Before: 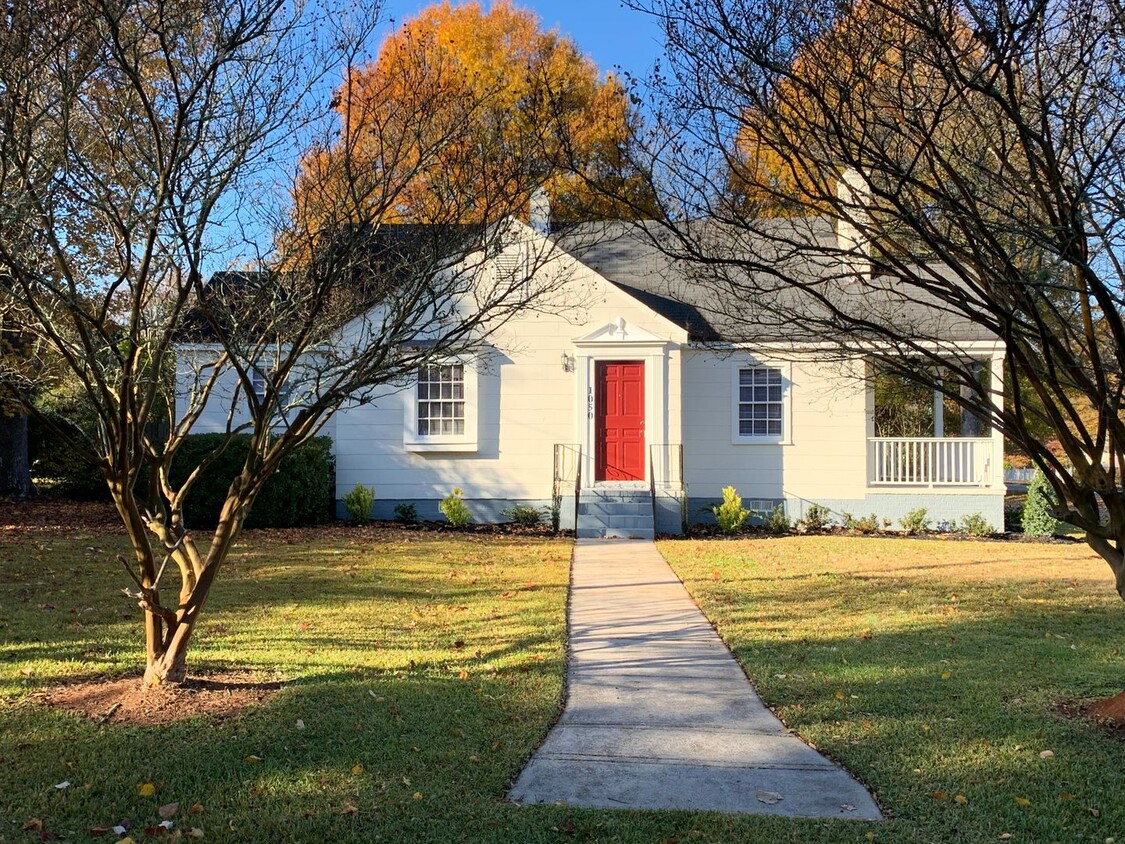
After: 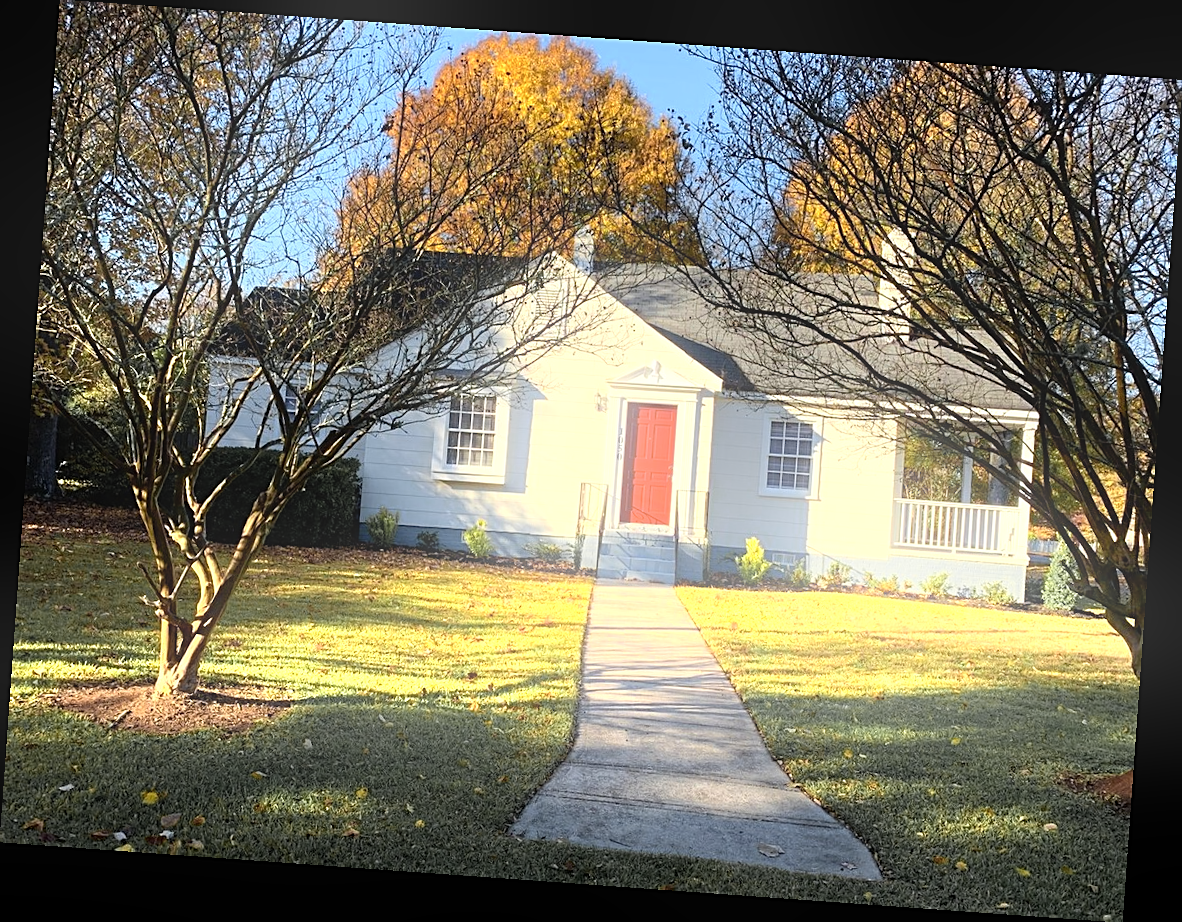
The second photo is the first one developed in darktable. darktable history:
rotate and perspective: rotation 4.1°, automatic cropping off
sharpen: on, module defaults
color zones: curves: ch0 [(0.004, 0.306) (0.107, 0.448) (0.252, 0.656) (0.41, 0.398) (0.595, 0.515) (0.768, 0.628)]; ch1 [(0.07, 0.323) (0.151, 0.452) (0.252, 0.608) (0.346, 0.221) (0.463, 0.189) (0.61, 0.368) (0.735, 0.395) (0.921, 0.412)]; ch2 [(0, 0.476) (0.132, 0.512) (0.243, 0.512) (0.397, 0.48) (0.522, 0.376) (0.634, 0.536) (0.761, 0.46)]
bloom: size 16%, threshold 98%, strength 20%
